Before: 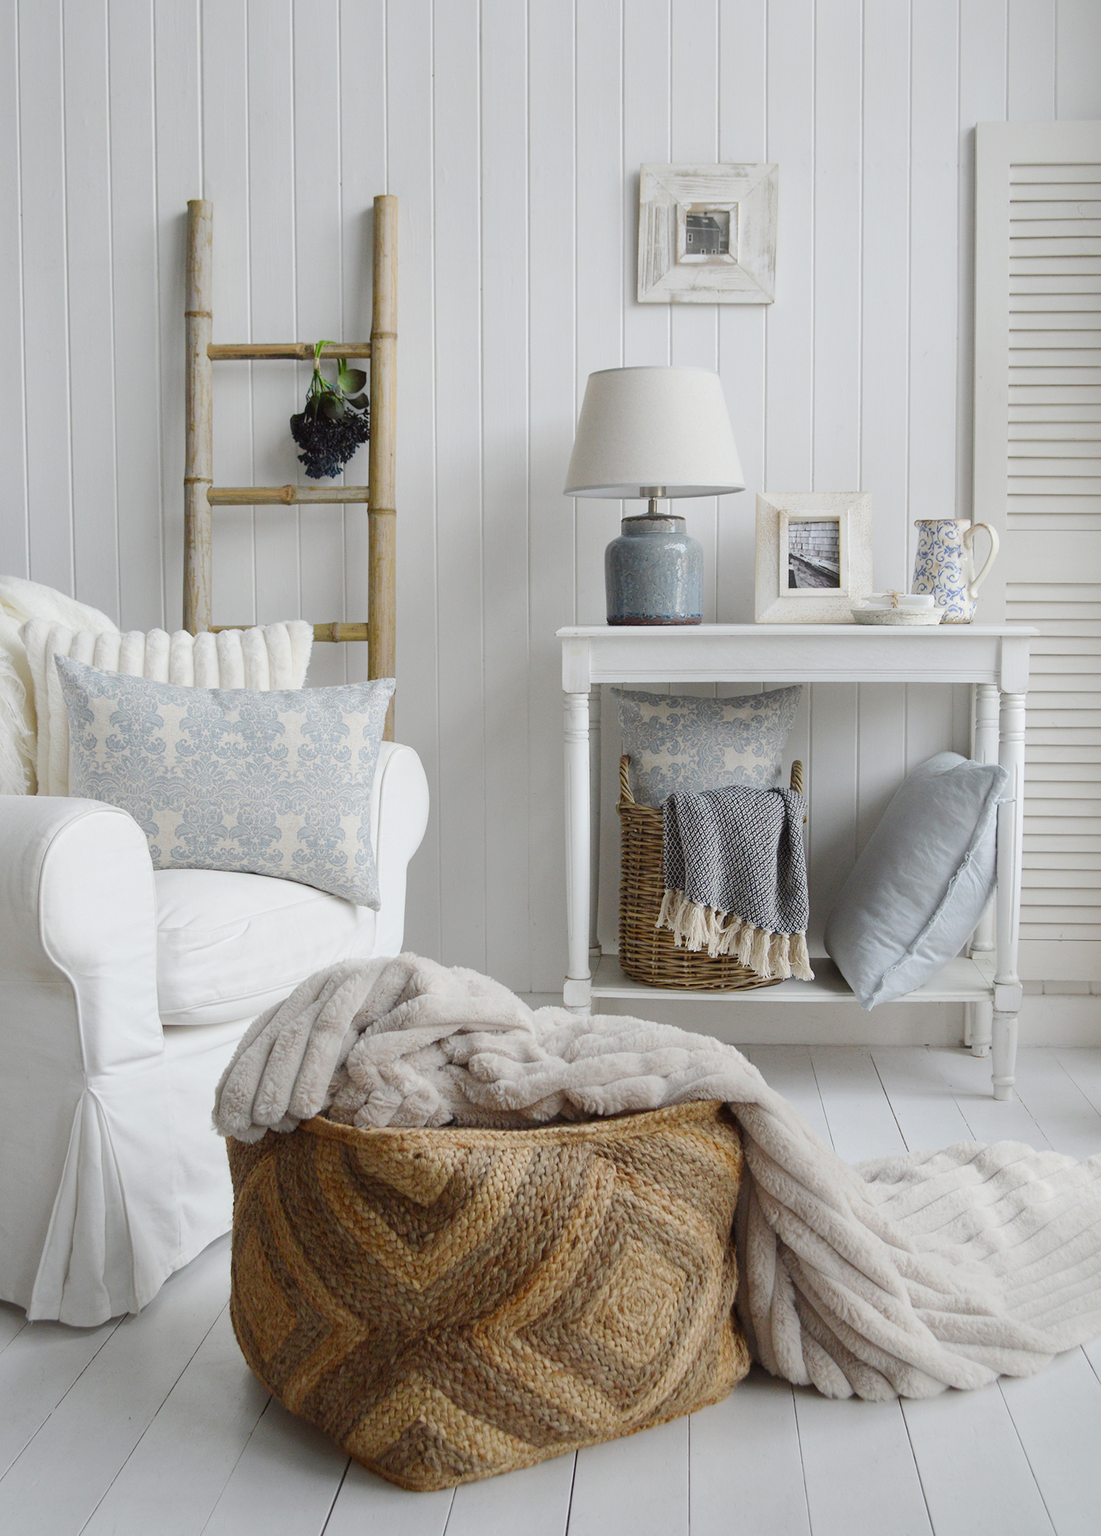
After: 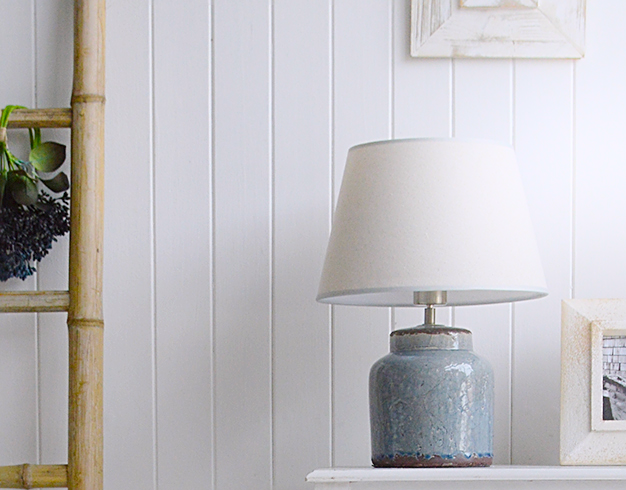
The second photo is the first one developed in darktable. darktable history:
bloom: size 16%, threshold 98%, strength 20%
color balance rgb: perceptual saturation grading › global saturation 25%, global vibrance 10%
sharpen: on, module defaults
crop: left 28.64%, top 16.832%, right 26.637%, bottom 58.055%
white balance: red 1.009, blue 1.027
